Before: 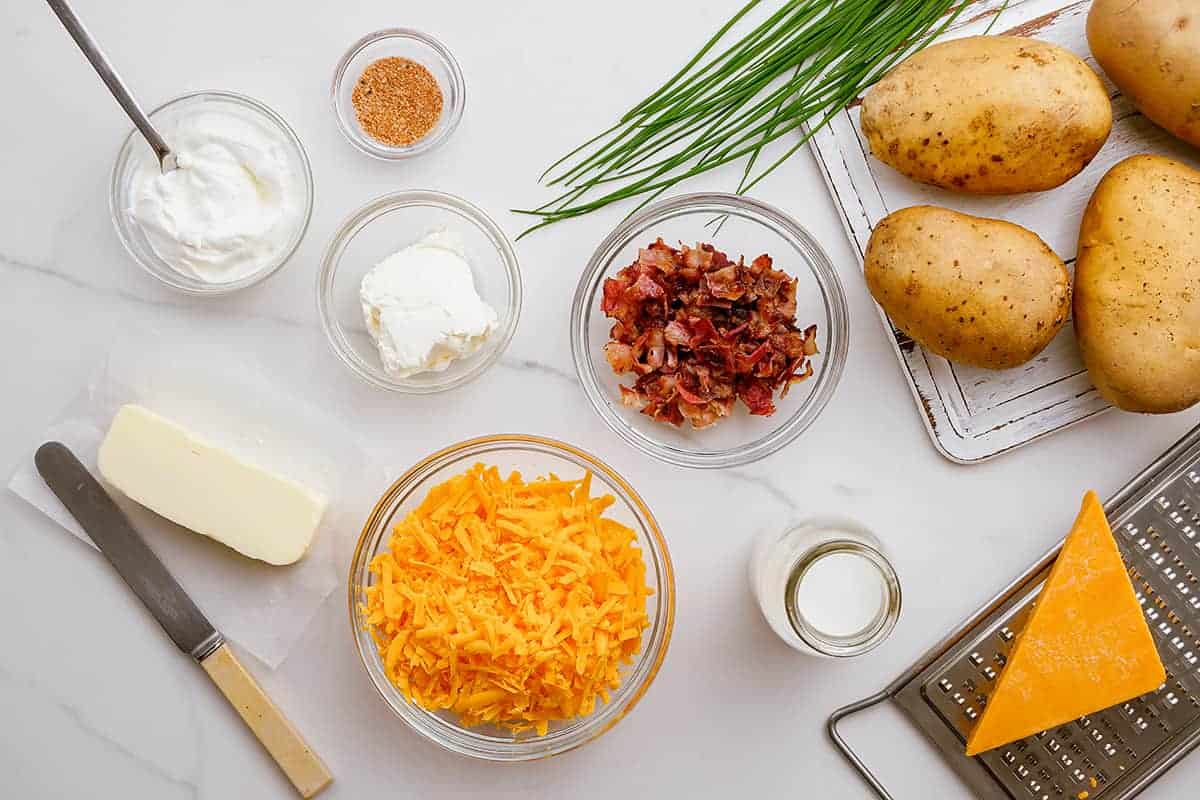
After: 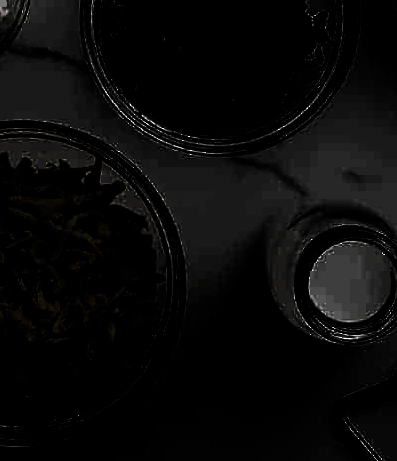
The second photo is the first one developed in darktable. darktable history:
crop: left 40.878%, top 39.176%, right 25.993%, bottom 3.081%
levels: levels [0.721, 0.937, 0.997]
